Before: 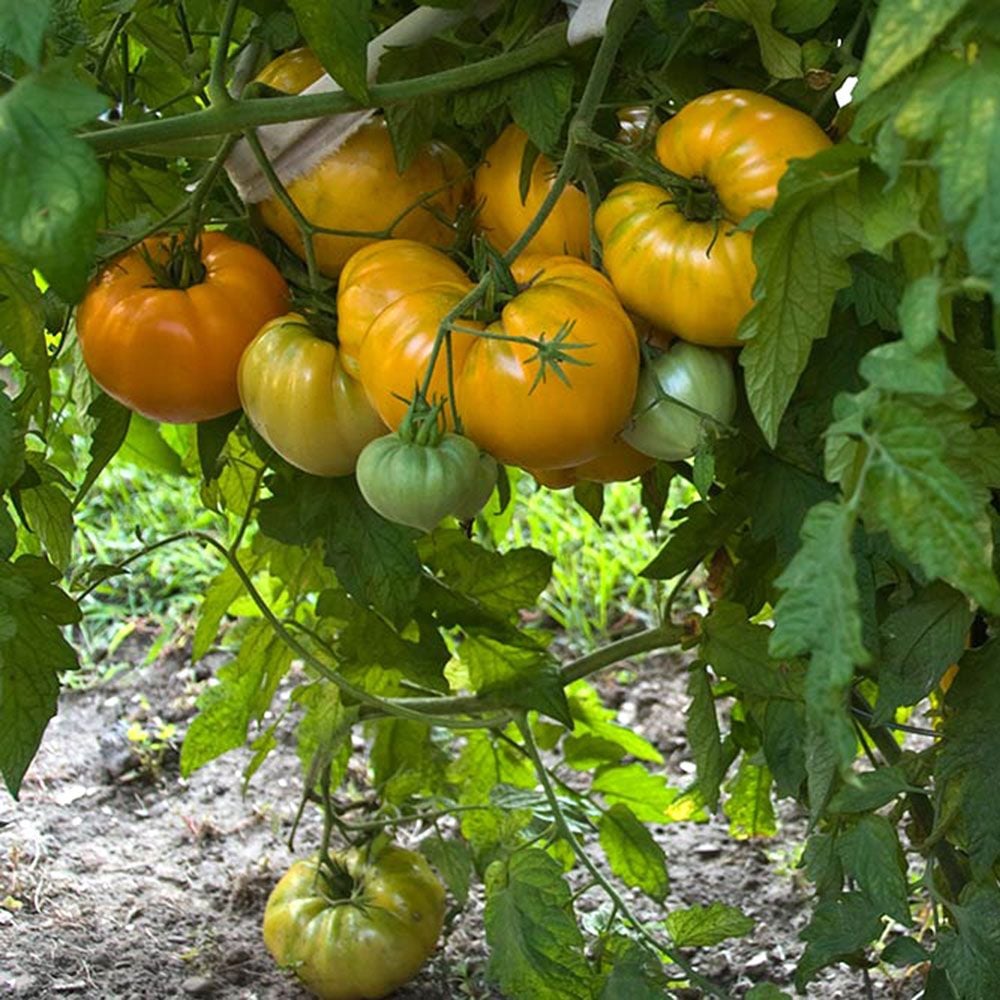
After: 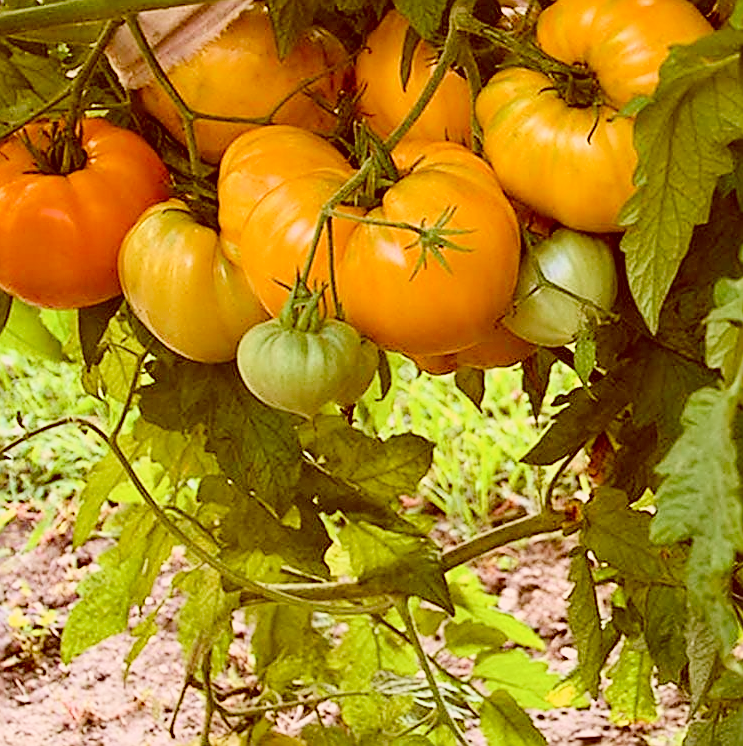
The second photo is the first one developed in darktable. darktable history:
crop and rotate: left 11.978%, top 11.463%, right 13.702%, bottom 13.845%
exposure: black level correction 0, exposure 0.701 EV, compensate exposure bias true, compensate highlight preservation false
sharpen: radius 1.383, amount 1.242, threshold 0.606
color balance rgb: power › chroma 0.244%, power › hue 62.7°, linear chroma grading › shadows -1.544%, linear chroma grading › highlights -14.548%, linear chroma grading › global chroma -9.931%, linear chroma grading › mid-tones -10.236%, perceptual saturation grading › global saturation 20%, perceptual saturation grading › highlights -24.8%, perceptual saturation grading › shadows 50.127%, perceptual brilliance grading › global brilliance 10.341%, perceptual brilliance grading › shadows 14.689%, global vibrance 29.289%
contrast brightness saturation: contrast 0.133, brightness -0.046, saturation 0.154
color correction: highlights a* 9.15, highlights b* 8.48, shadows a* 39.43, shadows b* 39.4, saturation 0.818
filmic rgb: middle gray luminance 29.83%, black relative exposure -8.96 EV, white relative exposure 6.99 EV, target black luminance 0%, hardness 2.92, latitude 2.39%, contrast 0.961, highlights saturation mix 5.61%, shadows ↔ highlights balance 12.77%, color science v6 (2022)
